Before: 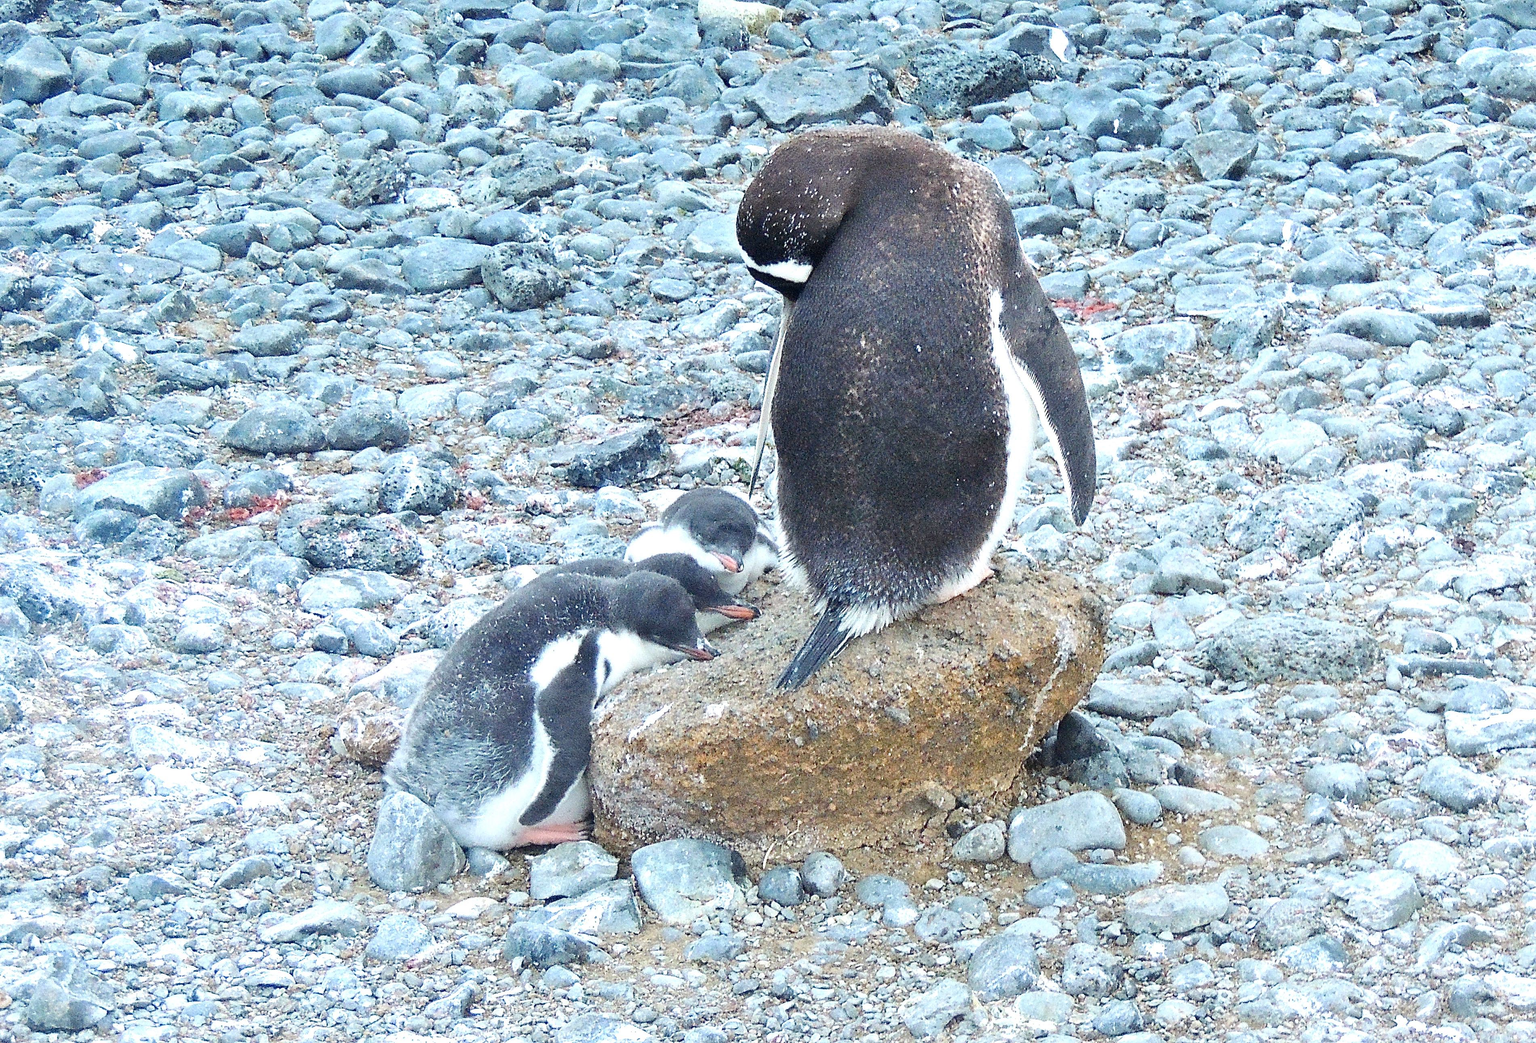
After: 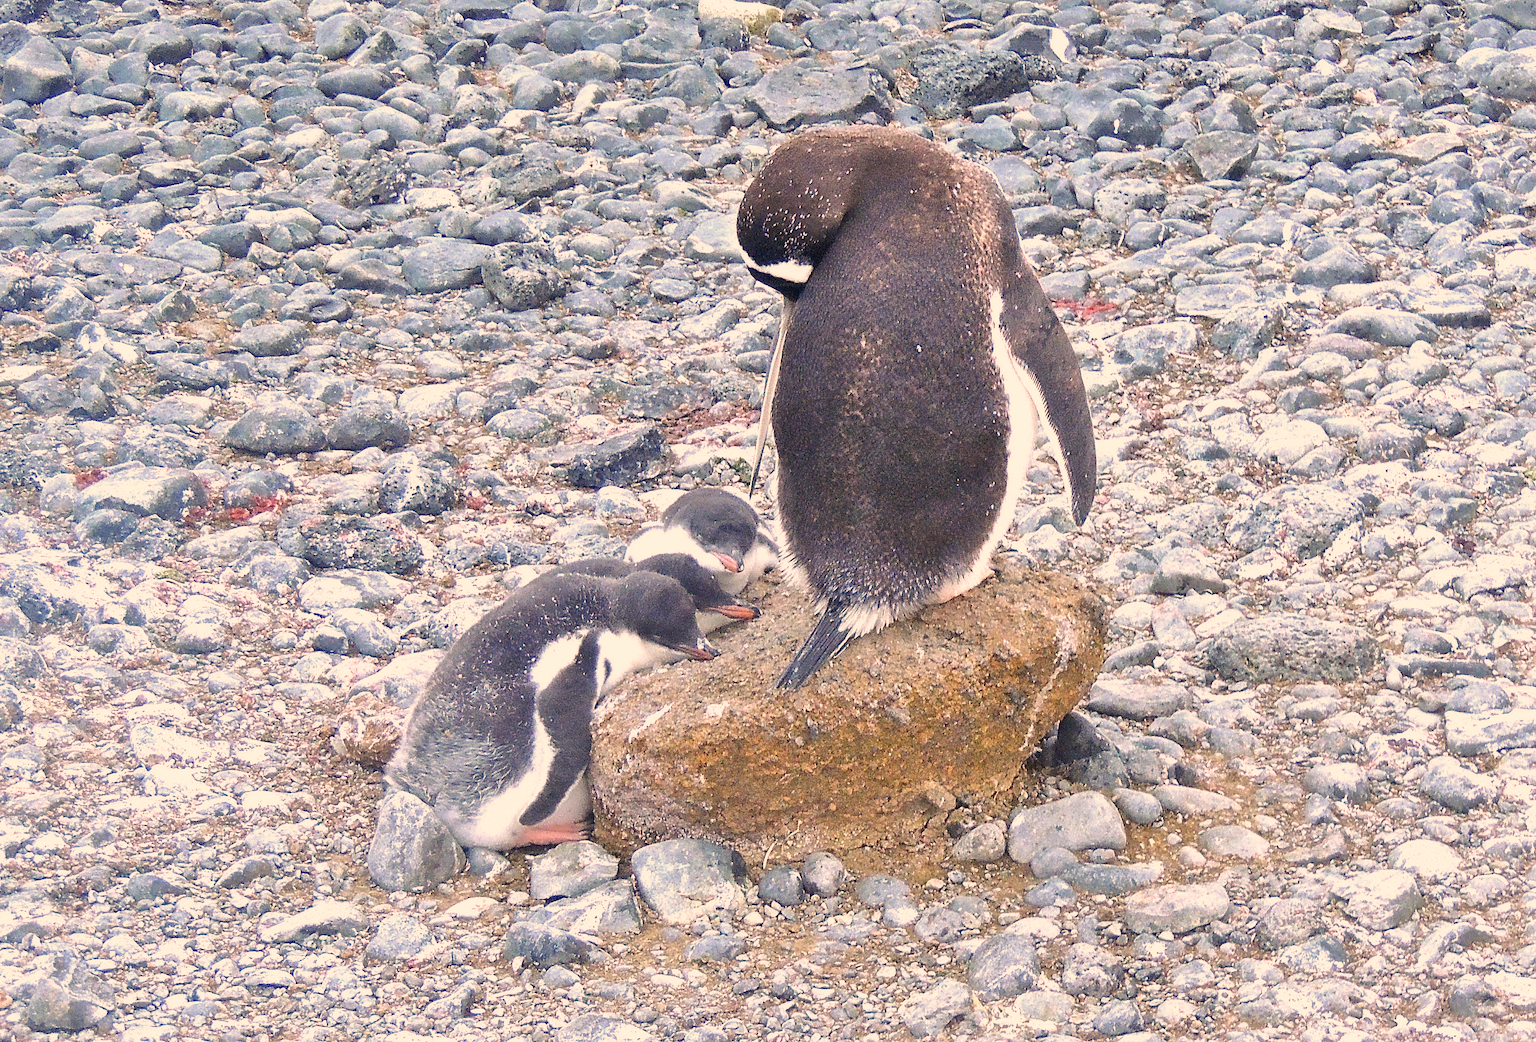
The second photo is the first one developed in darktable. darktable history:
exposure: compensate highlight preservation false
shadows and highlights: highlights color adjustment 55.91%
color correction: highlights a* 17.78, highlights b* 18.5
